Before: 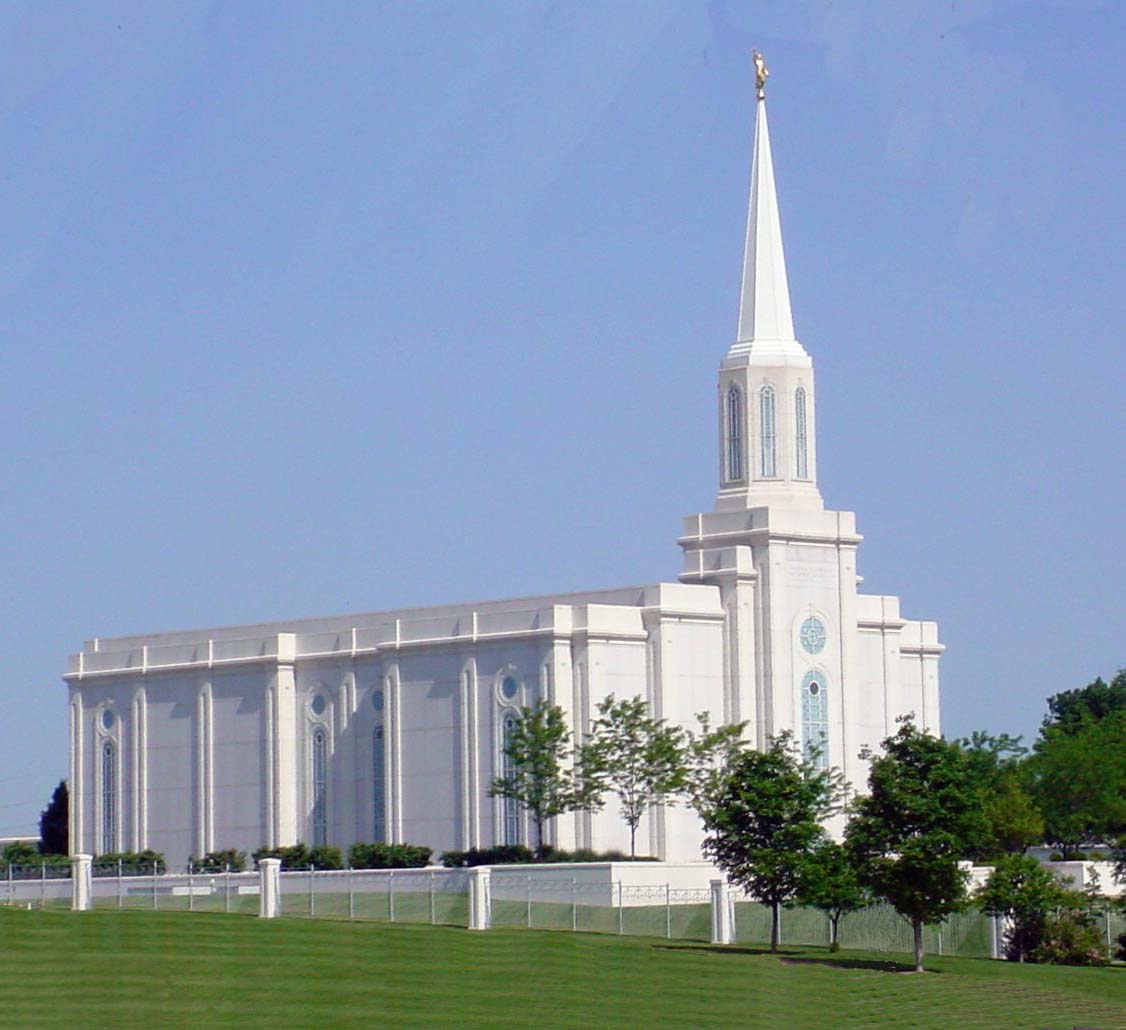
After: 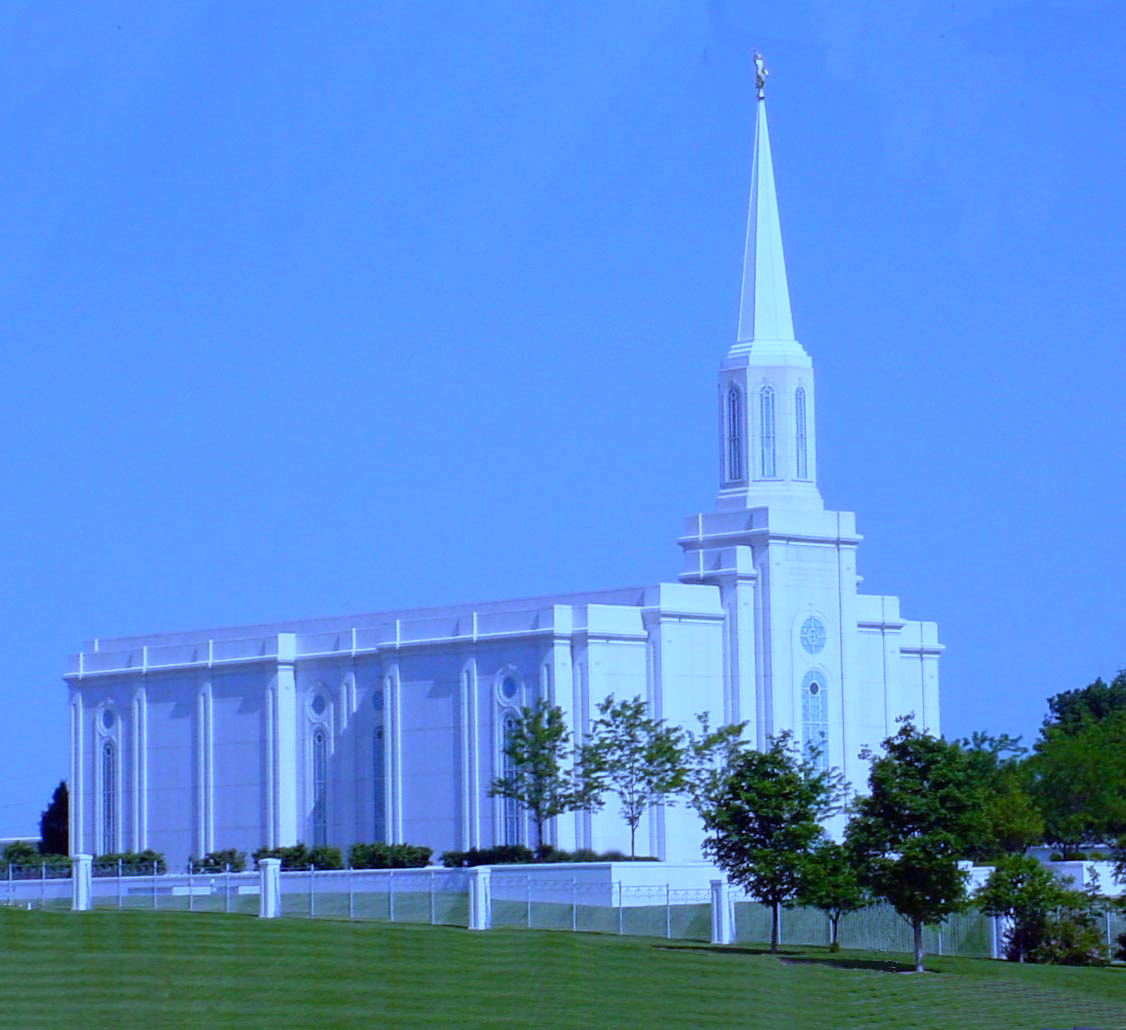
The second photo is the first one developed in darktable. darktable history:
exposure: exposure -0.177 EV, compensate highlight preservation false
white balance: red 0.766, blue 1.537
color balance rgb: perceptual saturation grading › global saturation 10%
